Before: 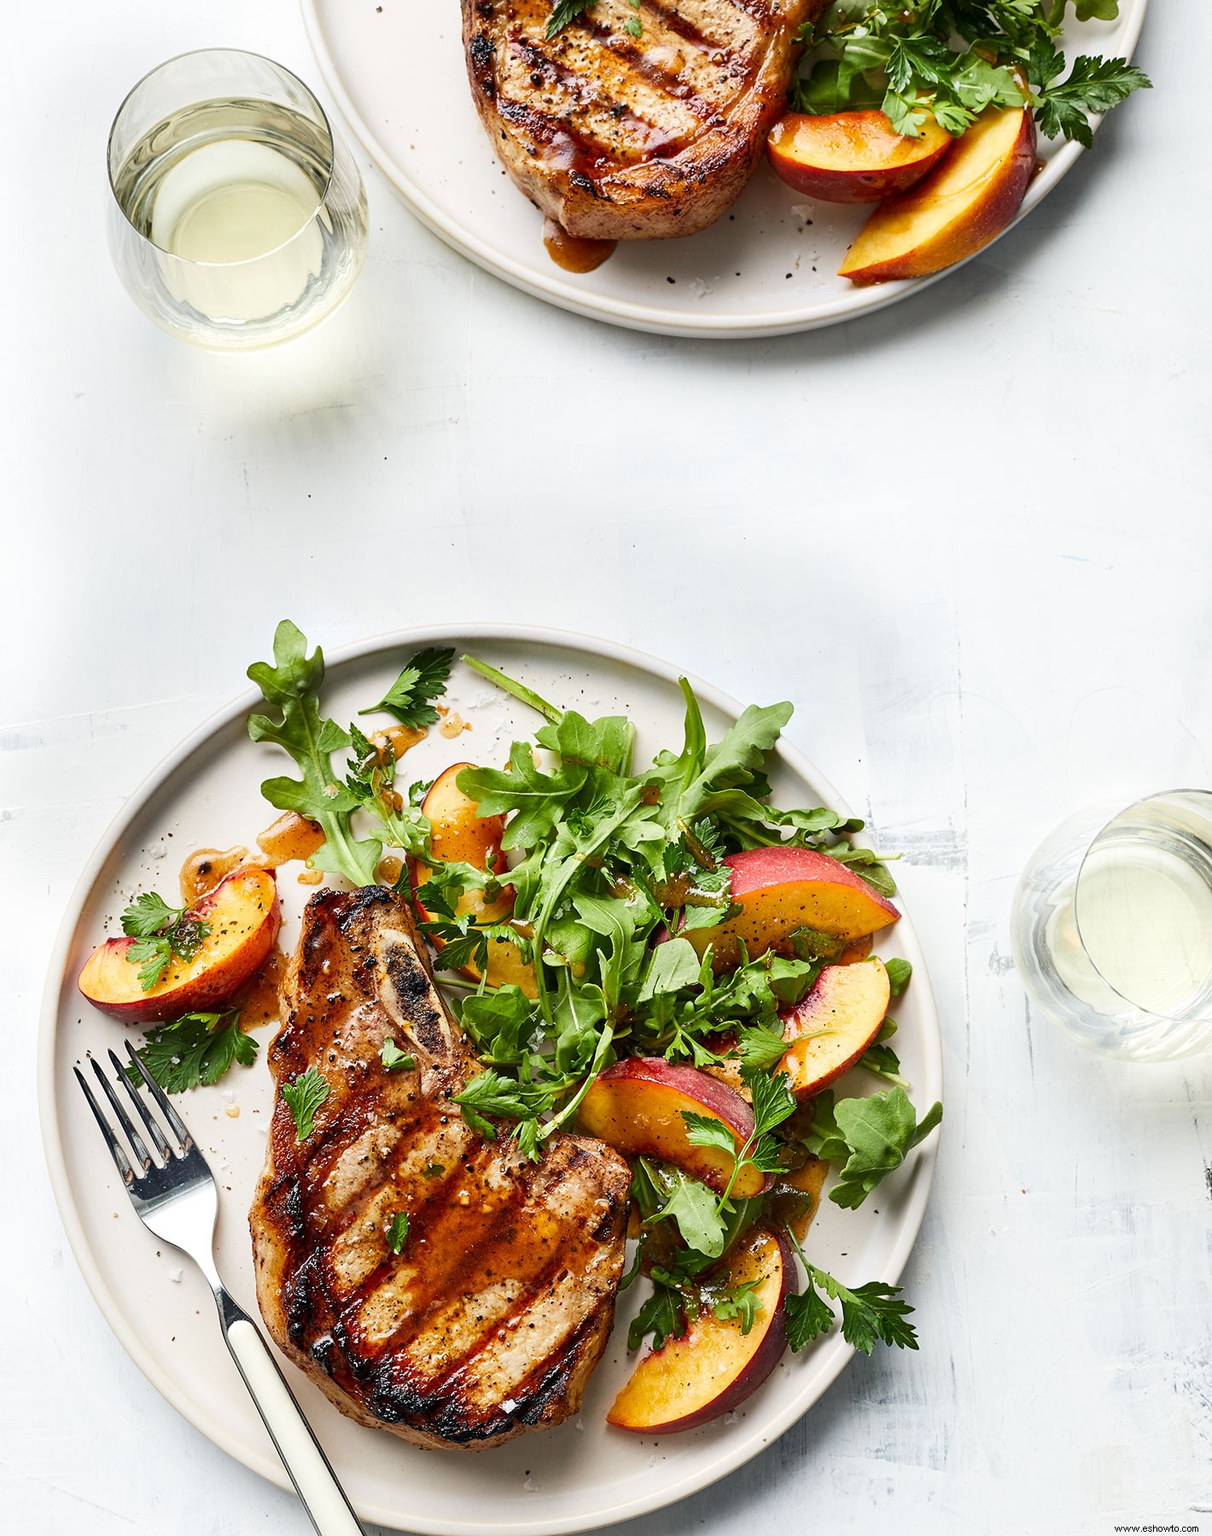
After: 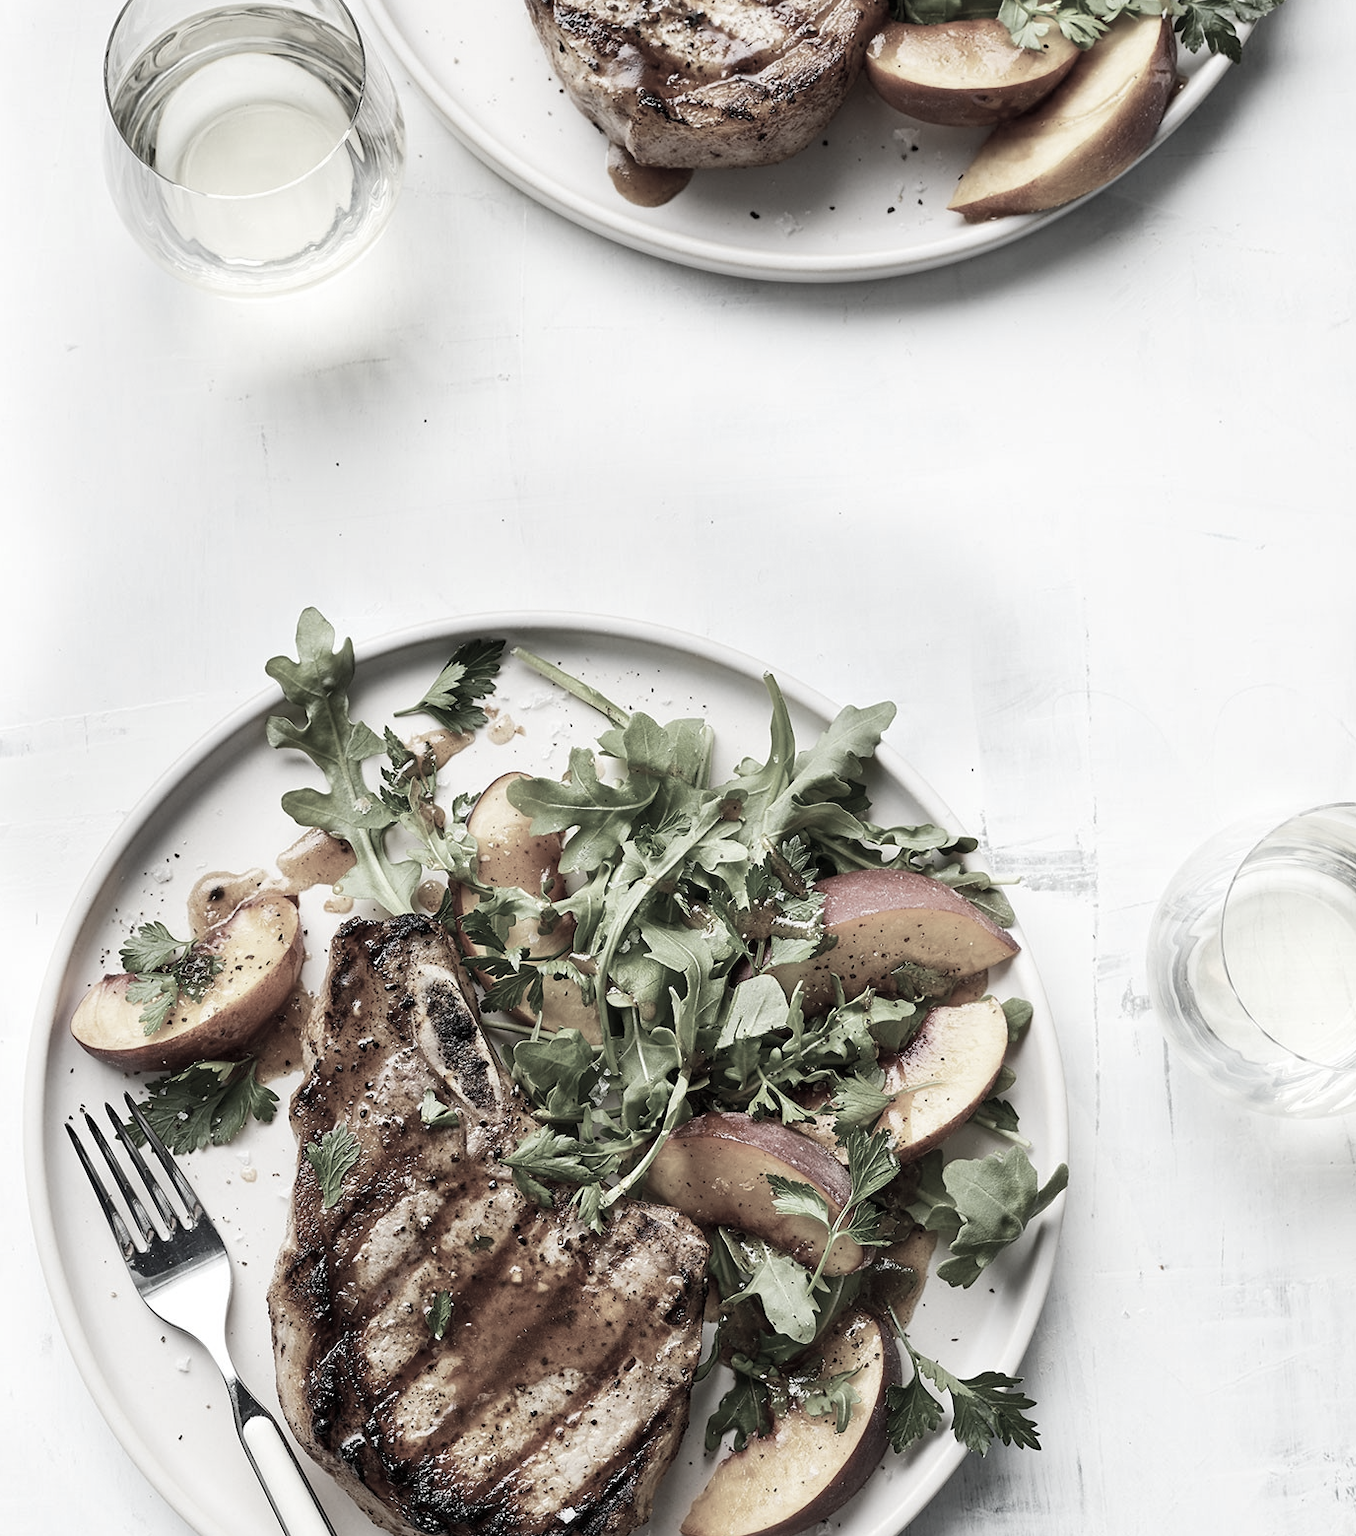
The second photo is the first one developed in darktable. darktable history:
color correction: highlights b* 0.004, saturation 0.251
crop: left 1.424%, top 6.148%, right 1.553%, bottom 7.212%
